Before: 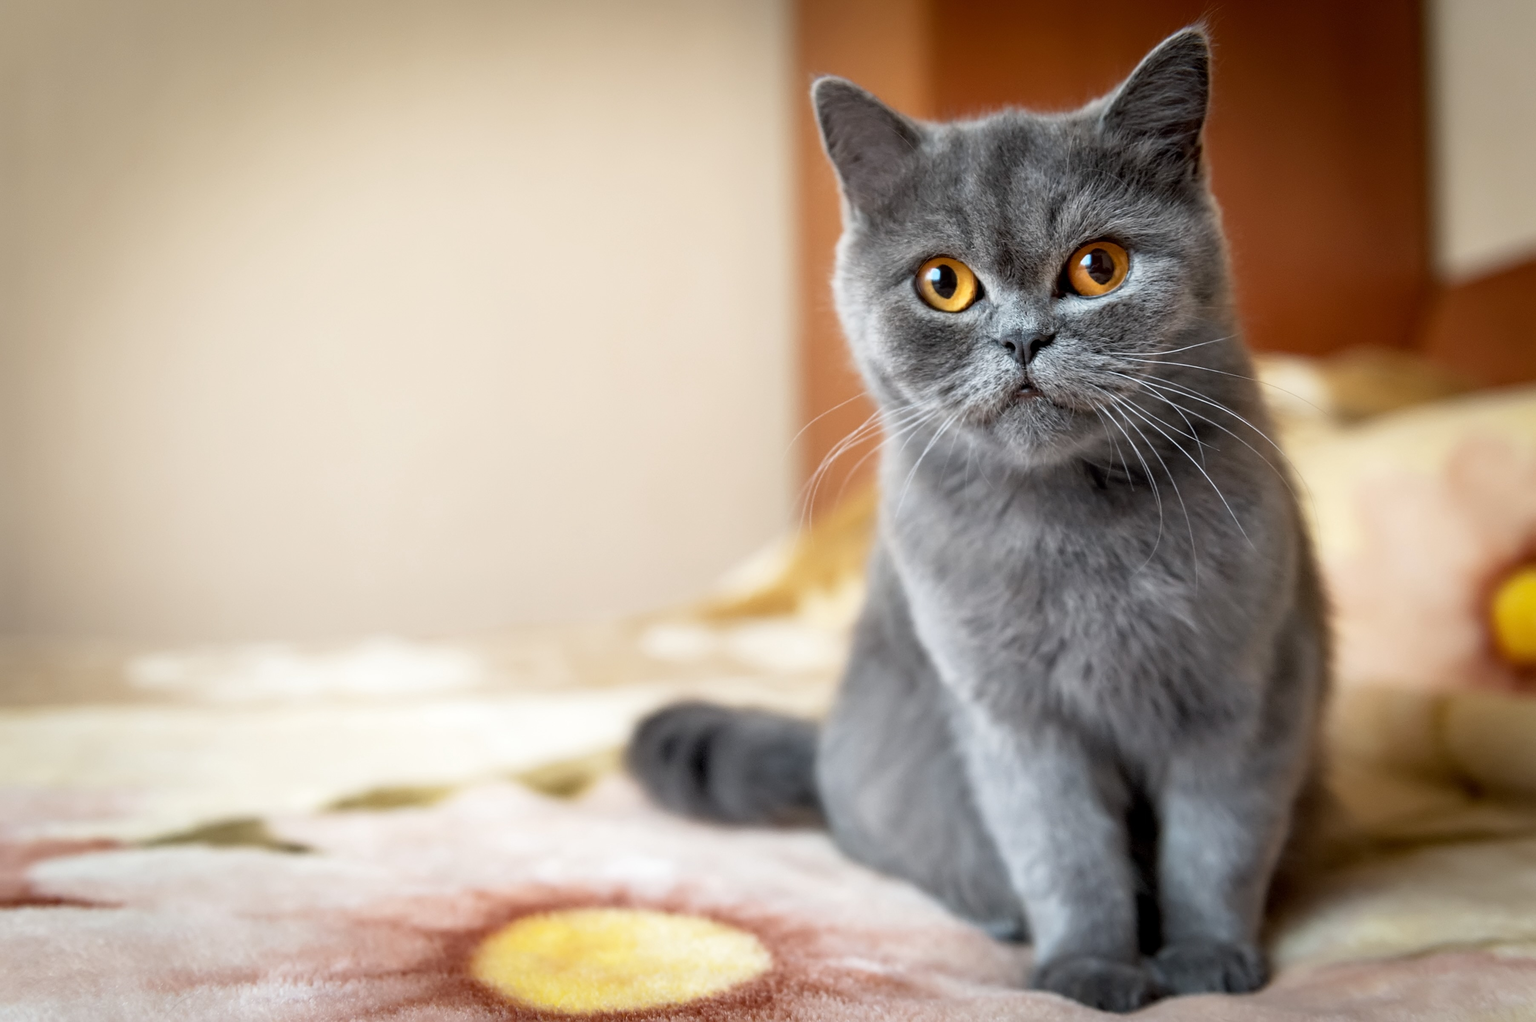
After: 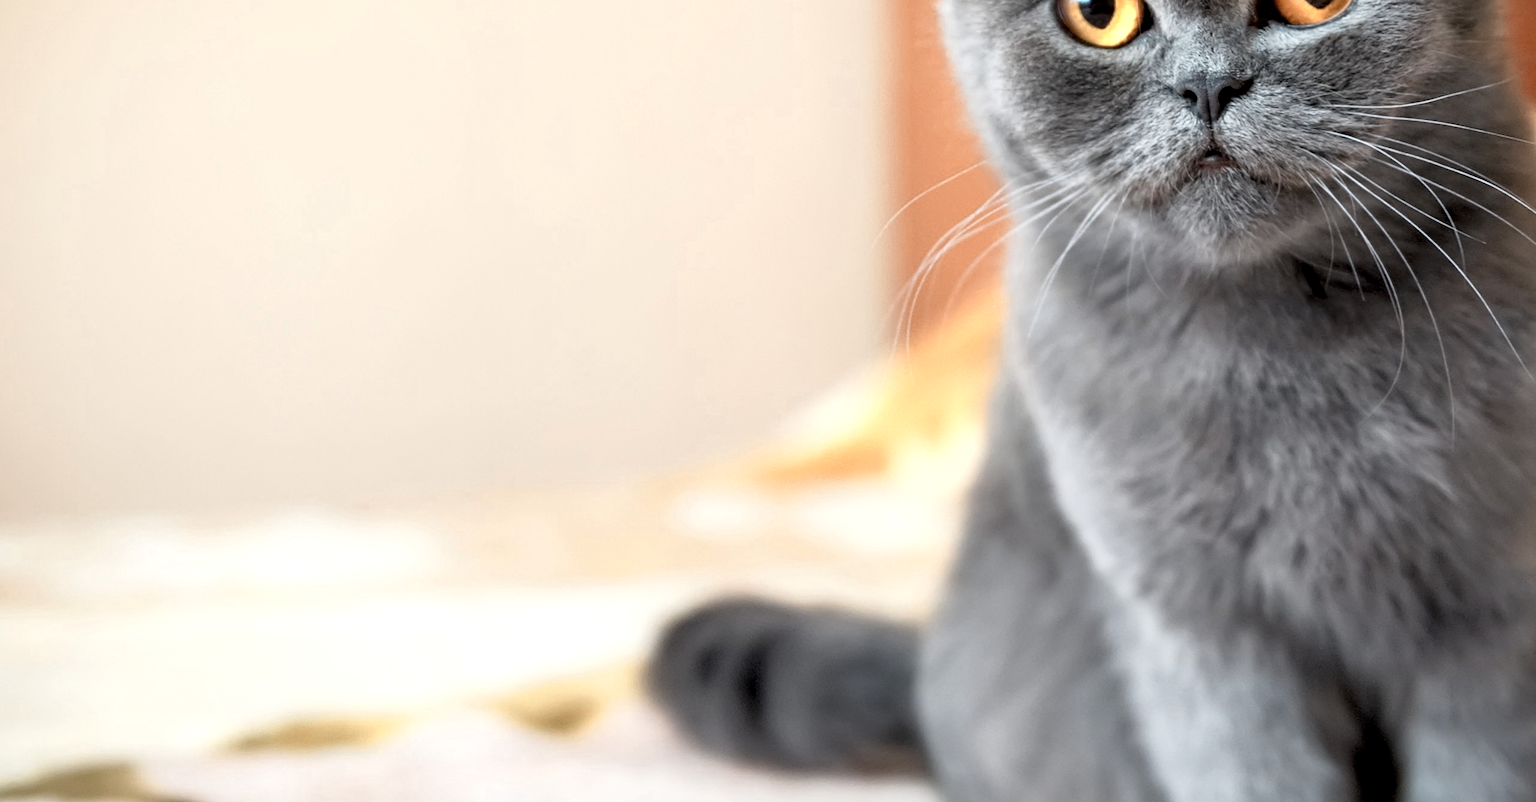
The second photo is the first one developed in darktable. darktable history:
local contrast: highlights 105%, shadows 100%, detail 119%, midtone range 0.2
color zones: curves: ch0 [(0.018, 0.548) (0.224, 0.64) (0.425, 0.447) (0.675, 0.575) (0.732, 0.579)]; ch1 [(0.066, 0.487) (0.25, 0.5) (0.404, 0.43) (0.75, 0.421) (0.956, 0.421)]; ch2 [(0.044, 0.561) (0.215, 0.465) (0.399, 0.544) (0.465, 0.548) (0.614, 0.447) (0.724, 0.43) (0.882, 0.623) (0.956, 0.632)]
crop: left 10.949%, top 27.291%, right 18.244%, bottom 17.07%
tone equalizer: on, module defaults
